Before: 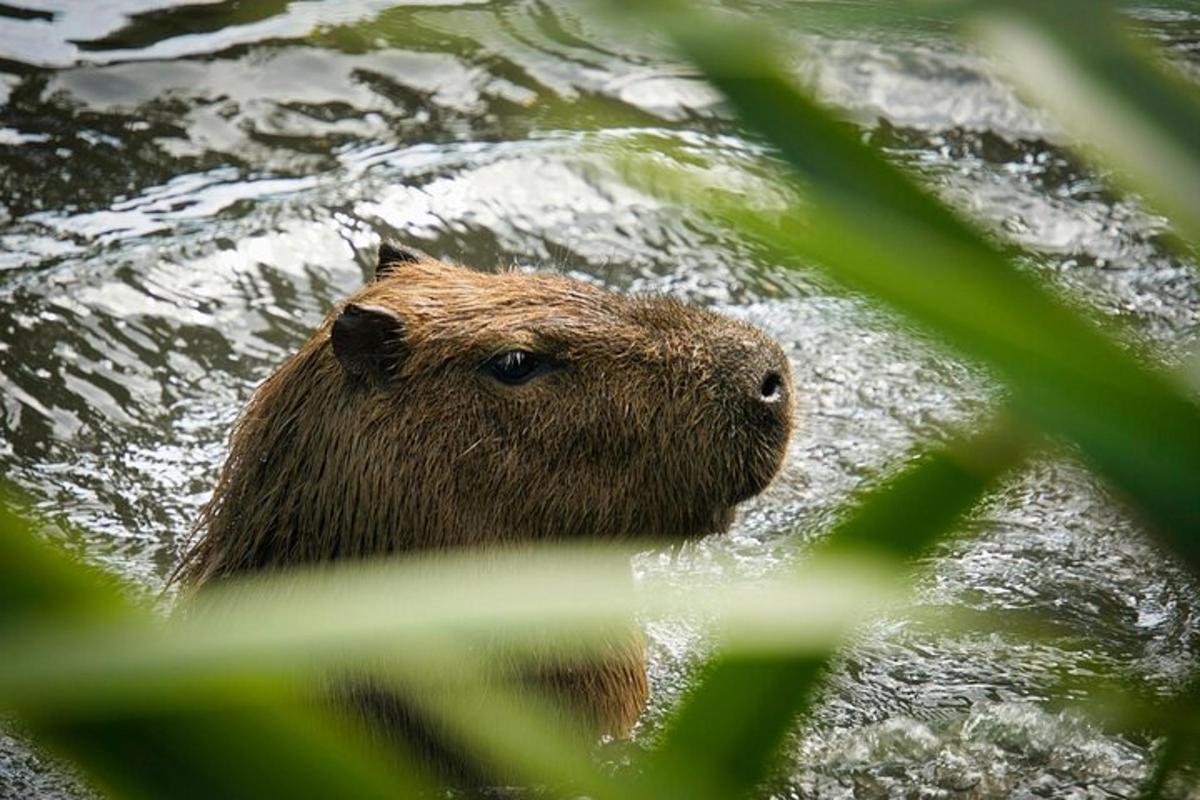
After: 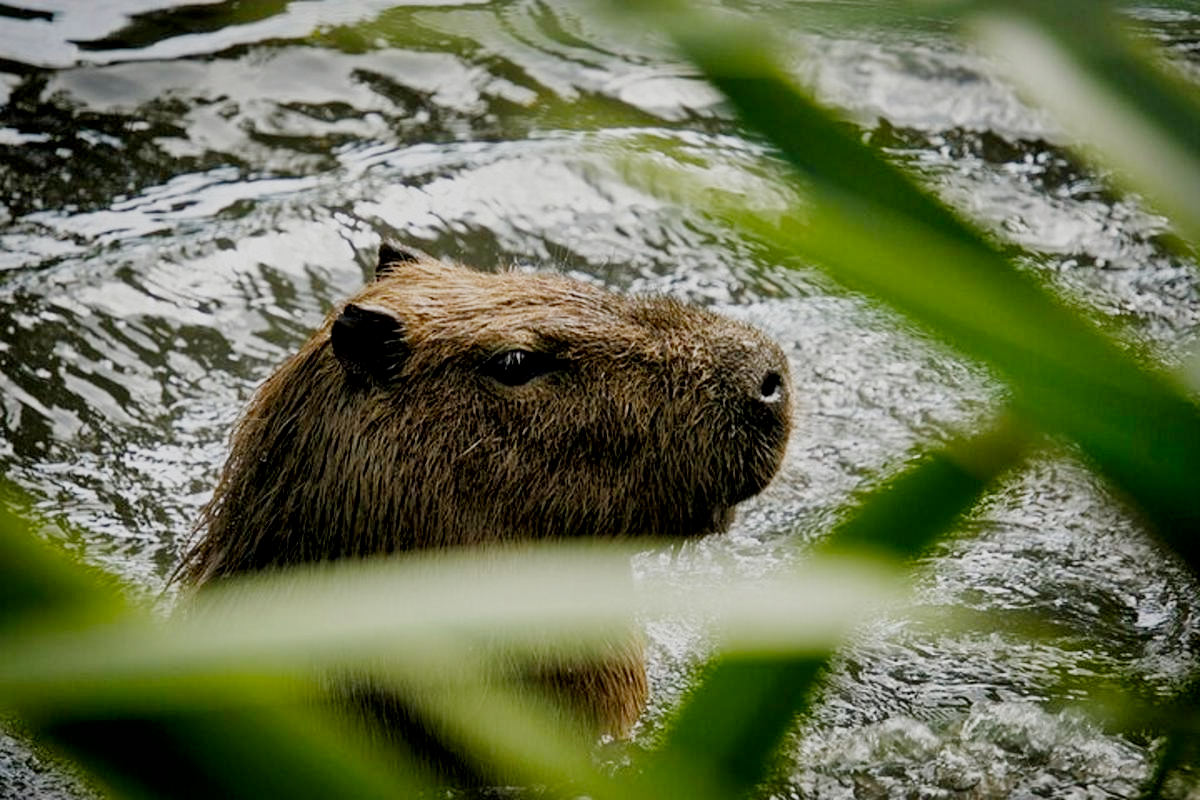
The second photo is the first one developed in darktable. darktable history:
local contrast: mode bilateral grid, contrast 19, coarseness 51, detail 149%, midtone range 0.2
filmic rgb: black relative exposure -7.1 EV, white relative exposure 5.36 EV, hardness 3.02, preserve chrominance no, color science v4 (2020), contrast in shadows soft
